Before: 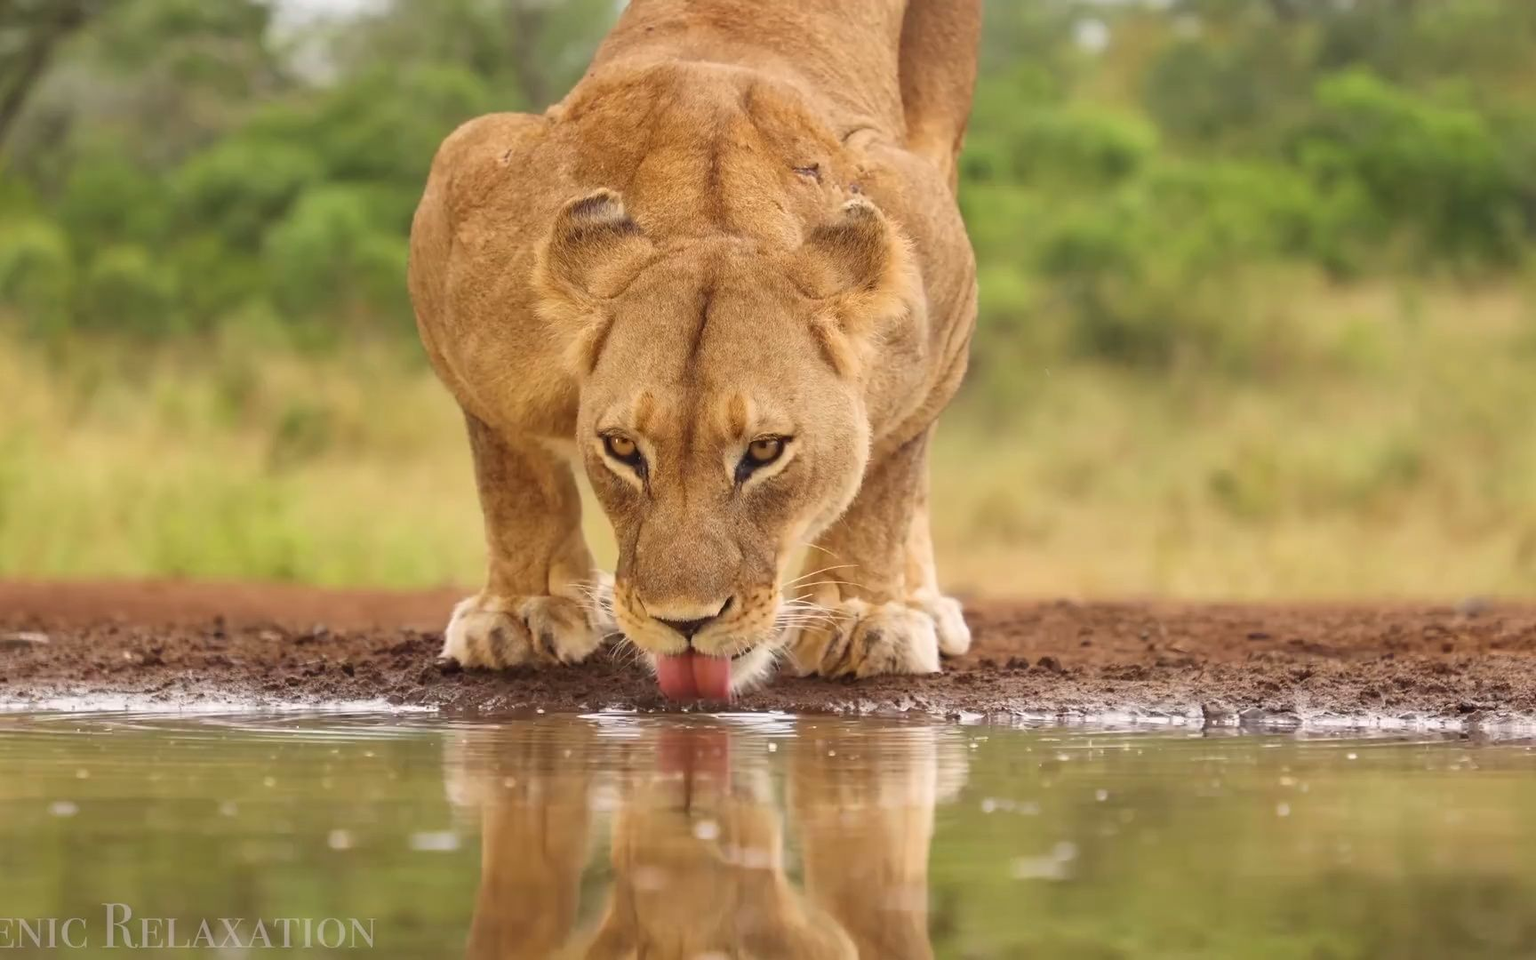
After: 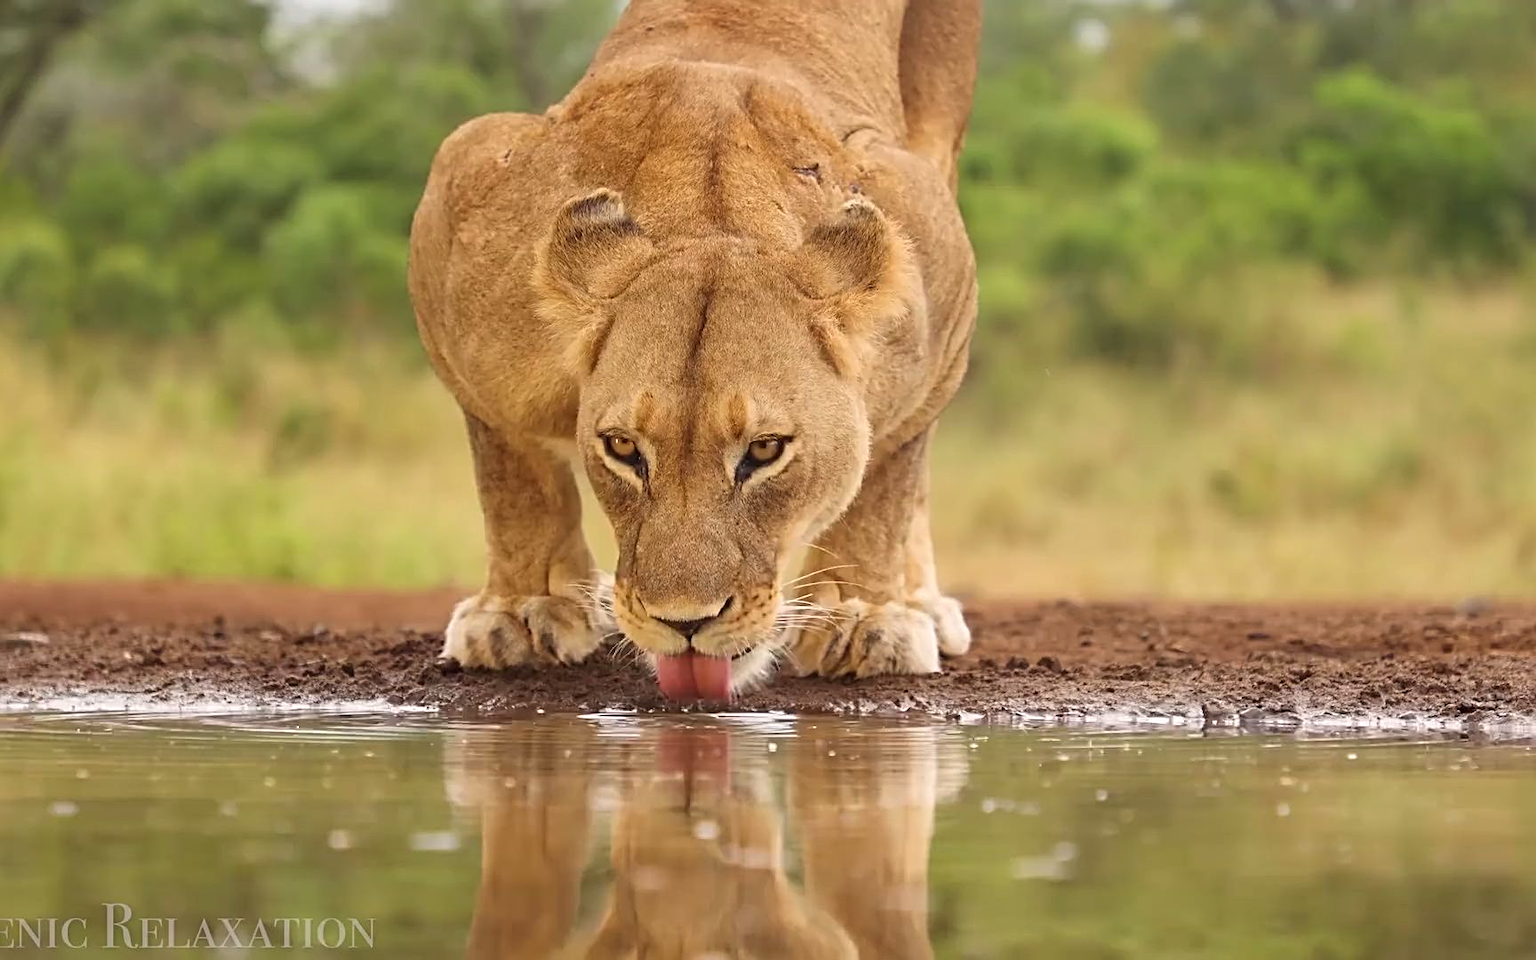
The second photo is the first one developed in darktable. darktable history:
sharpen: radius 3.129
